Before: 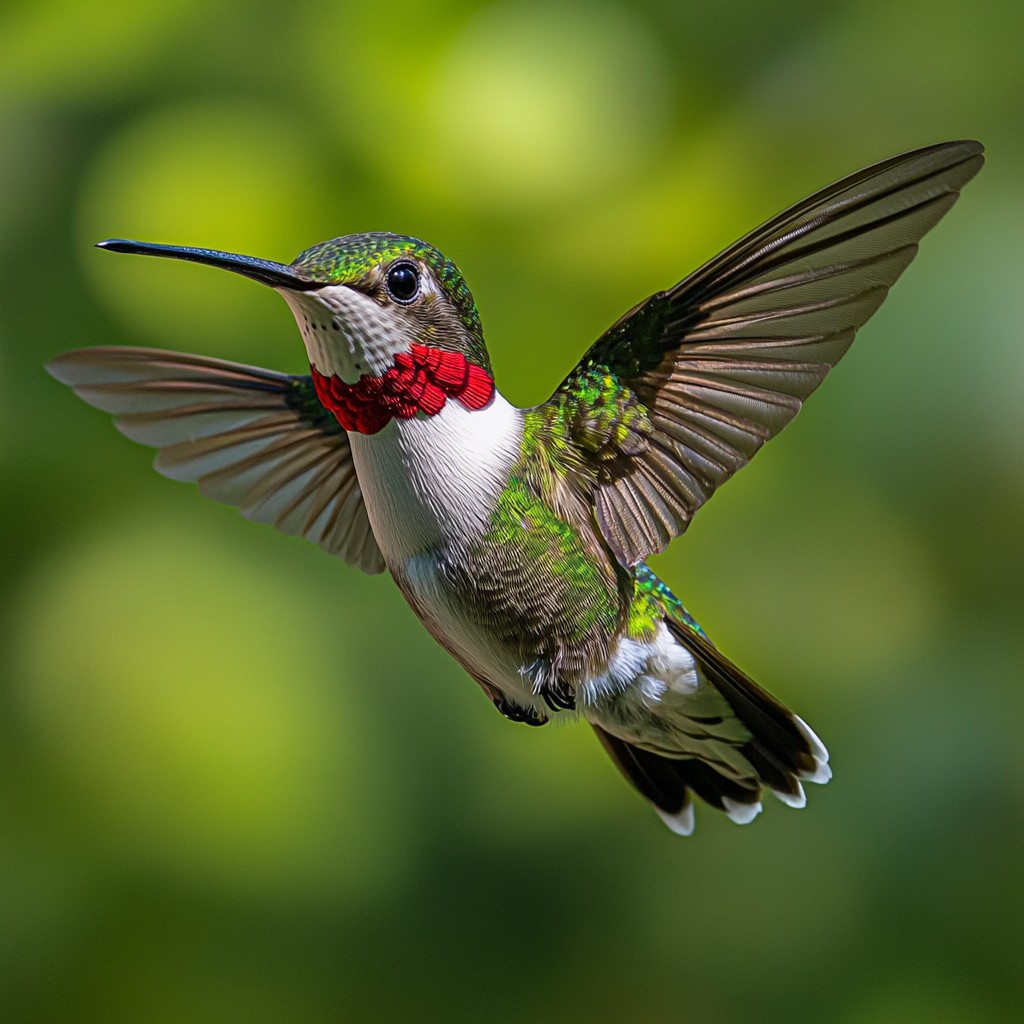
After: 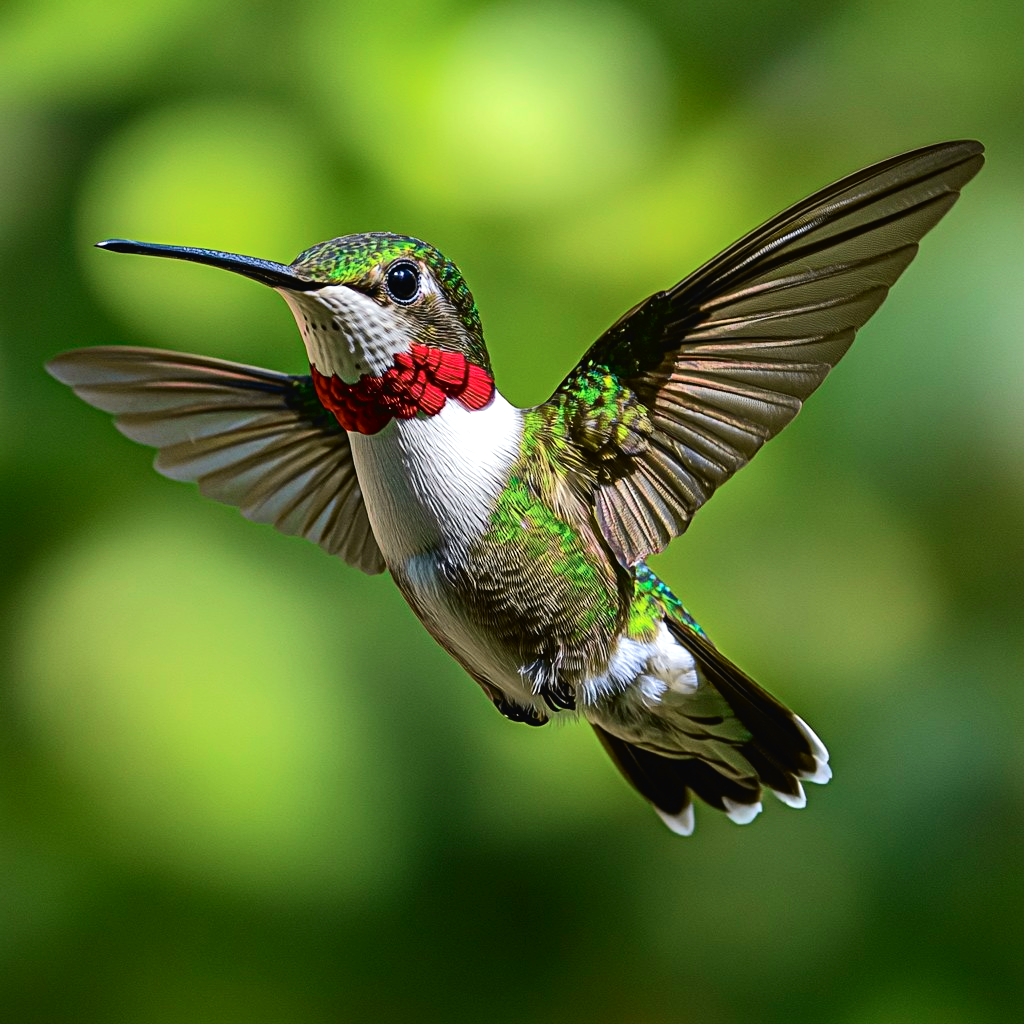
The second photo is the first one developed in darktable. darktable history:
tone equalizer: -8 EV -0.417 EV, -7 EV -0.389 EV, -6 EV -0.333 EV, -5 EV -0.222 EV, -3 EV 0.222 EV, -2 EV 0.333 EV, -1 EV 0.389 EV, +0 EV 0.417 EV, edges refinement/feathering 500, mask exposure compensation -1.57 EV, preserve details no
tone curve: curves: ch0 [(0, 0.018) (0.061, 0.041) (0.205, 0.191) (0.289, 0.292) (0.39, 0.424) (0.493, 0.551) (0.666, 0.743) (0.795, 0.841) (1, 0.998)]; ch1 [(0, 0) (0.385, 0.343) (0.439, 0.415) (0.494, 0.498) (0.501, 0.501) (0.51, 0.496) (0.548, 0.554) (0.586, 0.61) (0.684, 0.658) (0.783, 0.804) (1, 1)]; ch2 [(0, 0) (0.304, 0.31) (0.403, 0.399) (0.441, 0.428) (0.47, 0.469) (0.498, 0.496) (0.524, 0.538) (0.566, 0.588) (0.648, 0.665) (0.697, 0.699) (1, 1)], color space Lab, independent channels, preserve colors none
